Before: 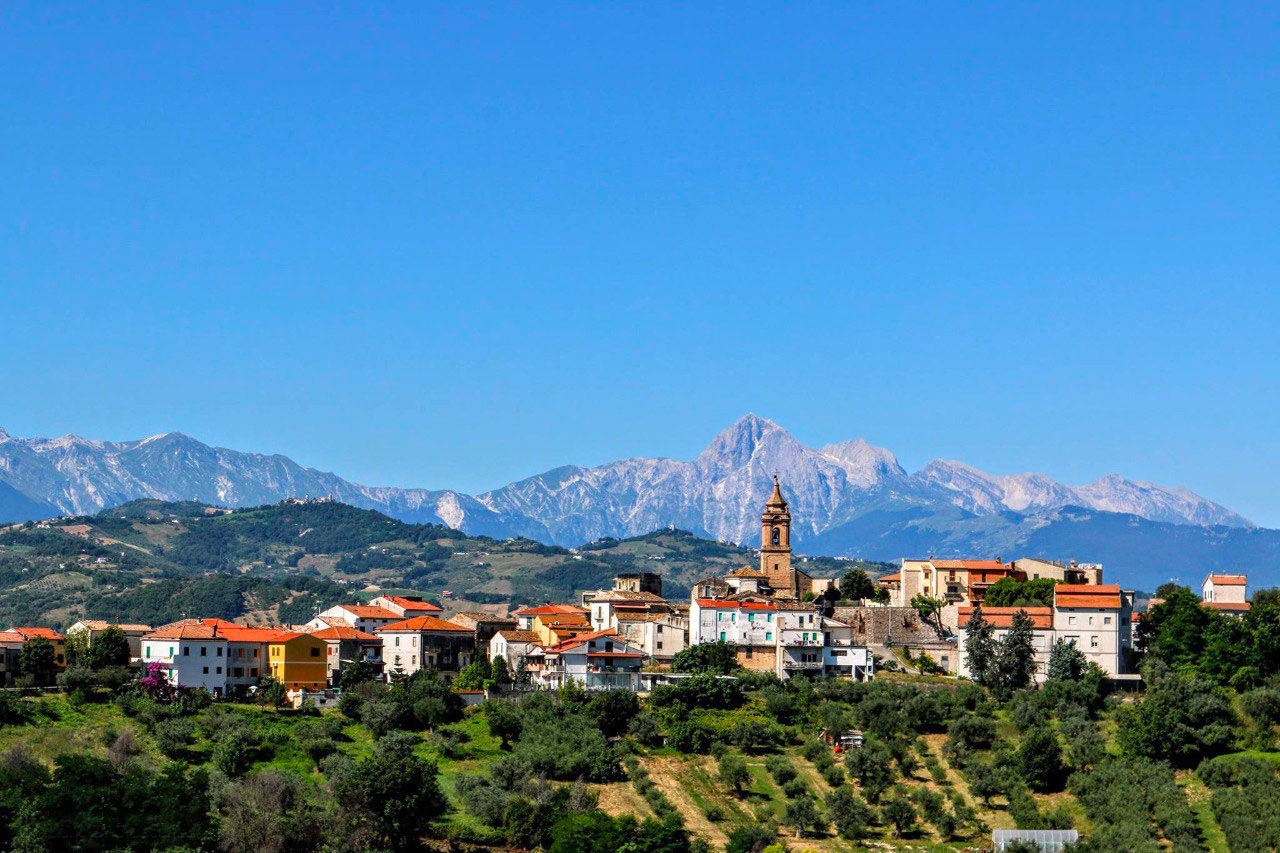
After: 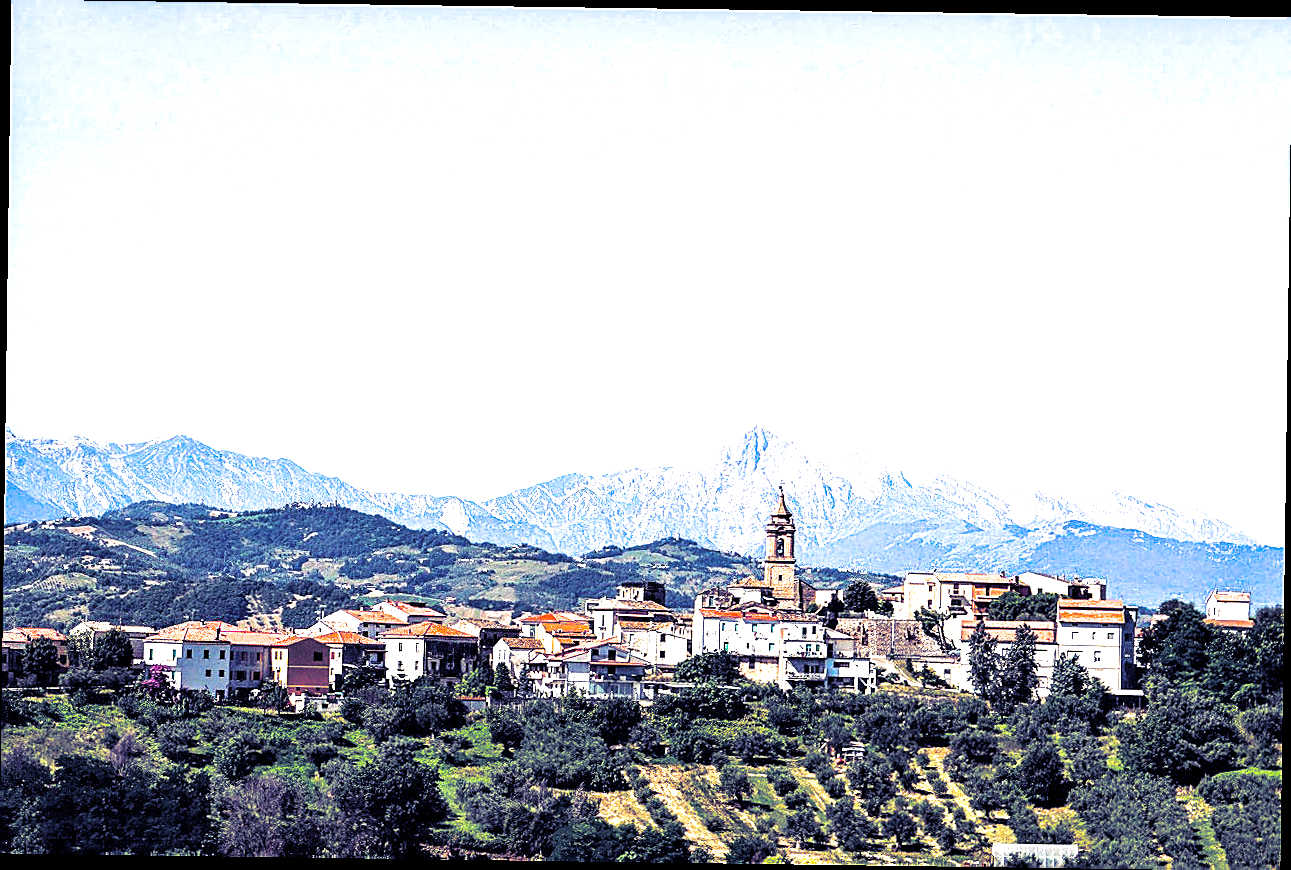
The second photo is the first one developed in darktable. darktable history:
sharpen: radius 1.4, amount 1.25, threshold 0.7
exposure: black level correction 0, exposure 1.45 EV, compensate exposure bias true, compensate highlight preservation false
rotate and perspective: rotation 0.8°, automatic cropping off
local contrast: highlights 61%, shadows 106%, detail 107%, midtone range 0.529
split-toning: shadows › hue 242.67°, shadows › saturation 0.733, highlights › hue 45.33°, highlights › saturation 0.667, balance -53.304, compress 21.15%
